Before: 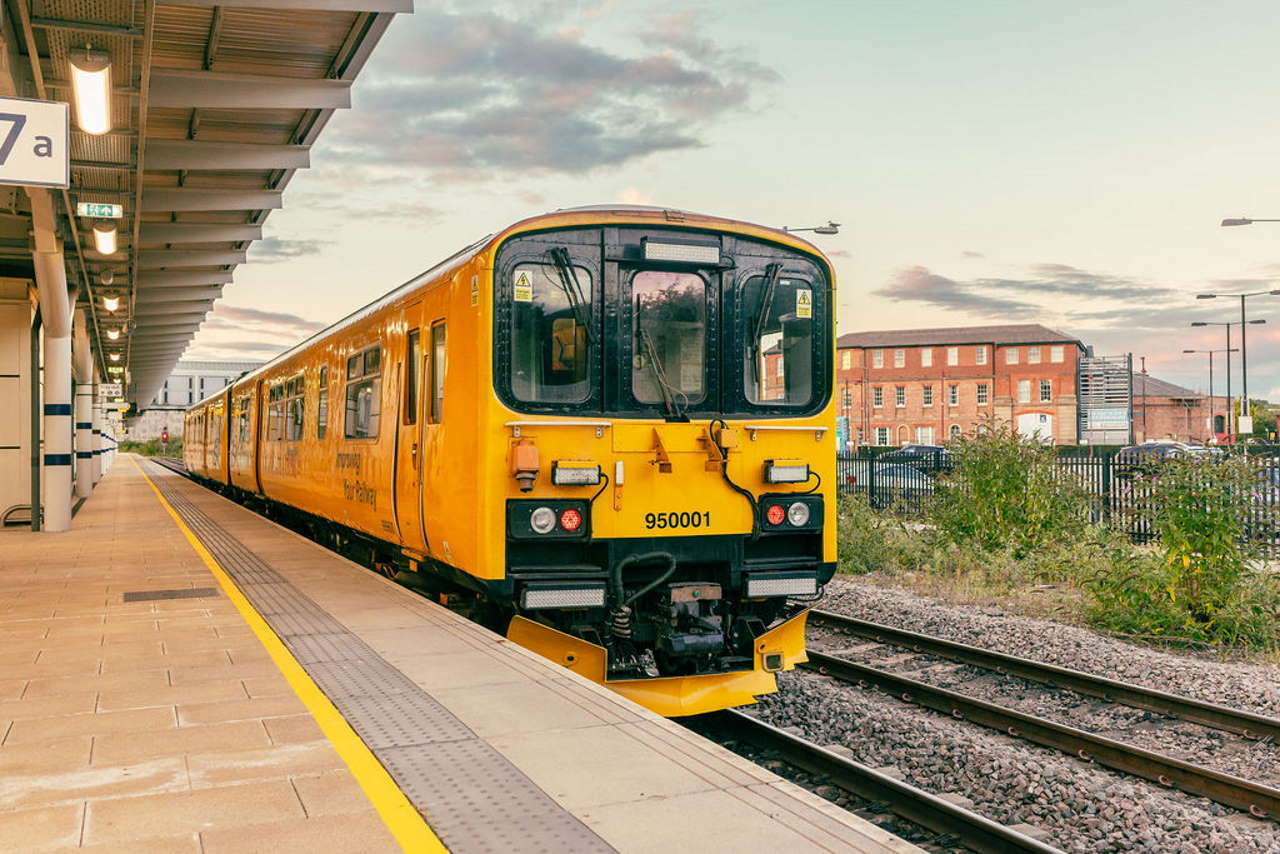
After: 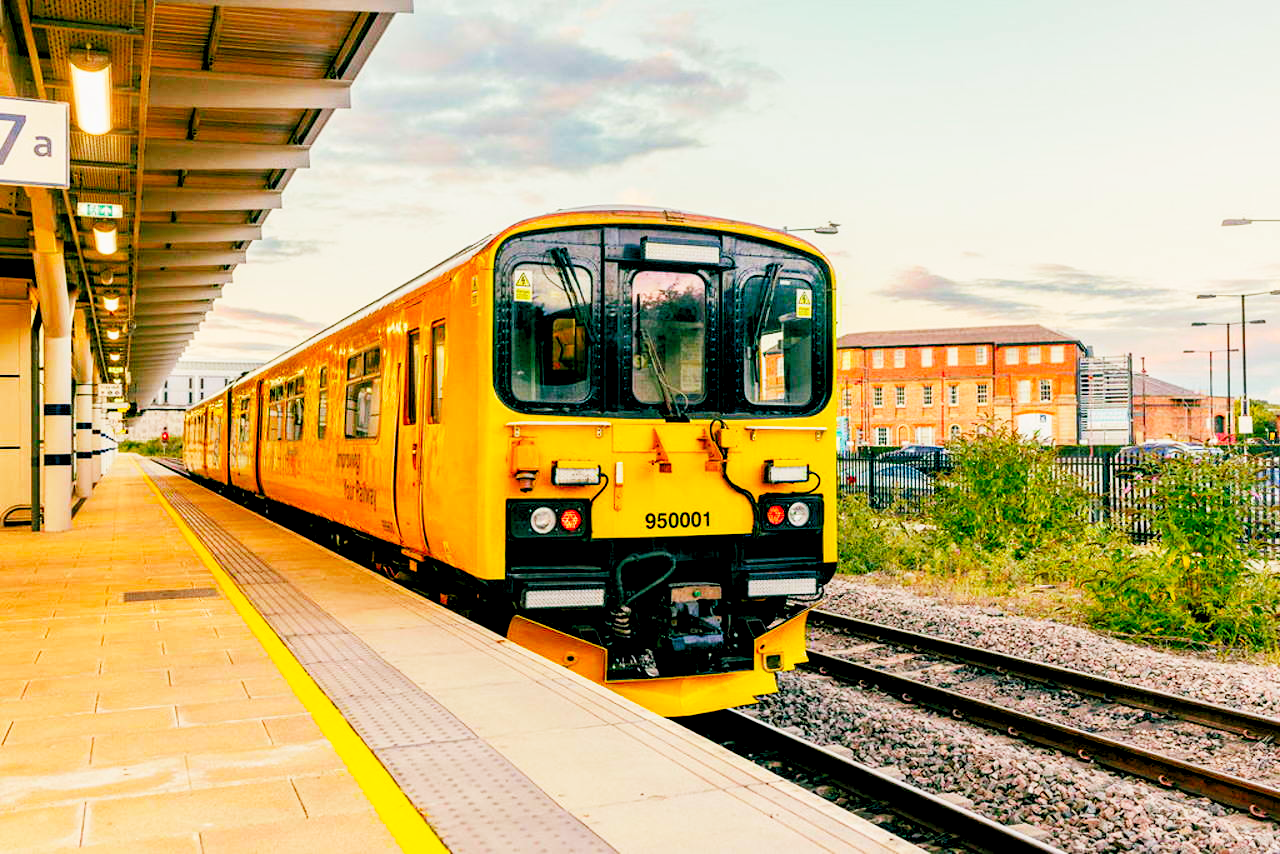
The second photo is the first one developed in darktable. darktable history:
sigmoid: contrast 1.69, skew -0.23, preserve hue 0%, red attenuation 0.1, red rotation 0.035, green attenuation 0.1, green rotation -0.017, blue attenuation 0.15, blue rotation -0.052, base primaries Rec2020
color balance rgb: linear chroma grading › global chroma 15%, perceptual saturation grading › global saturation 30%
levels: black 3.83%, white 90.64%, levels [0.044, 0.416, 0.908]
tone equalizer: on, module defaults
